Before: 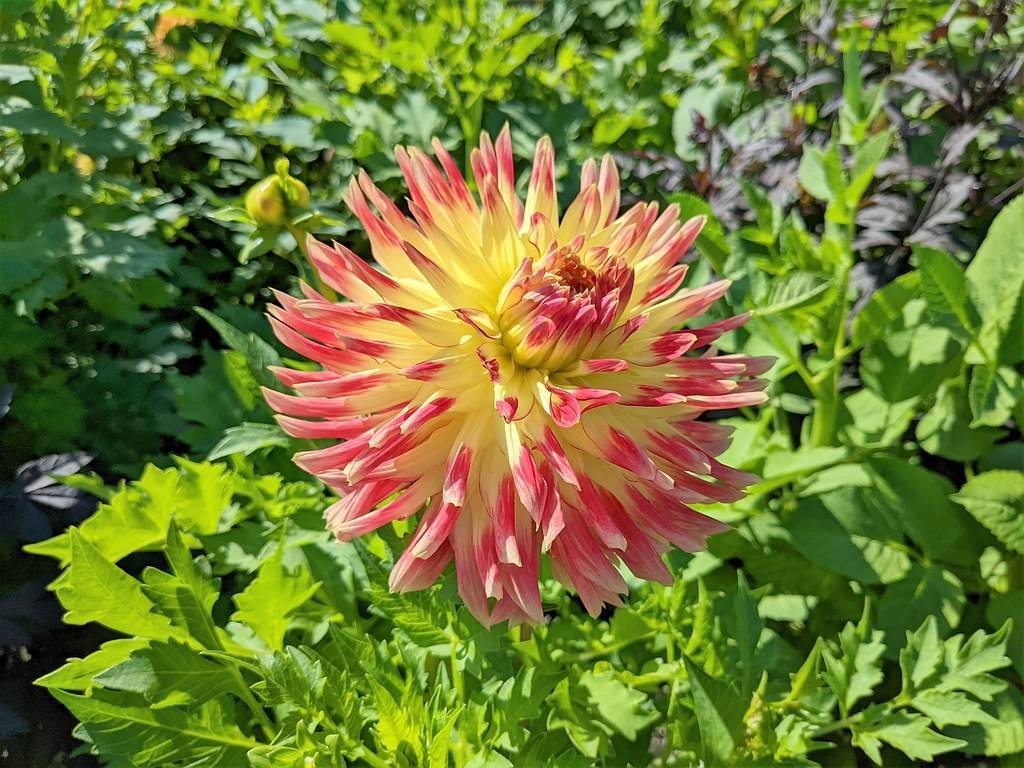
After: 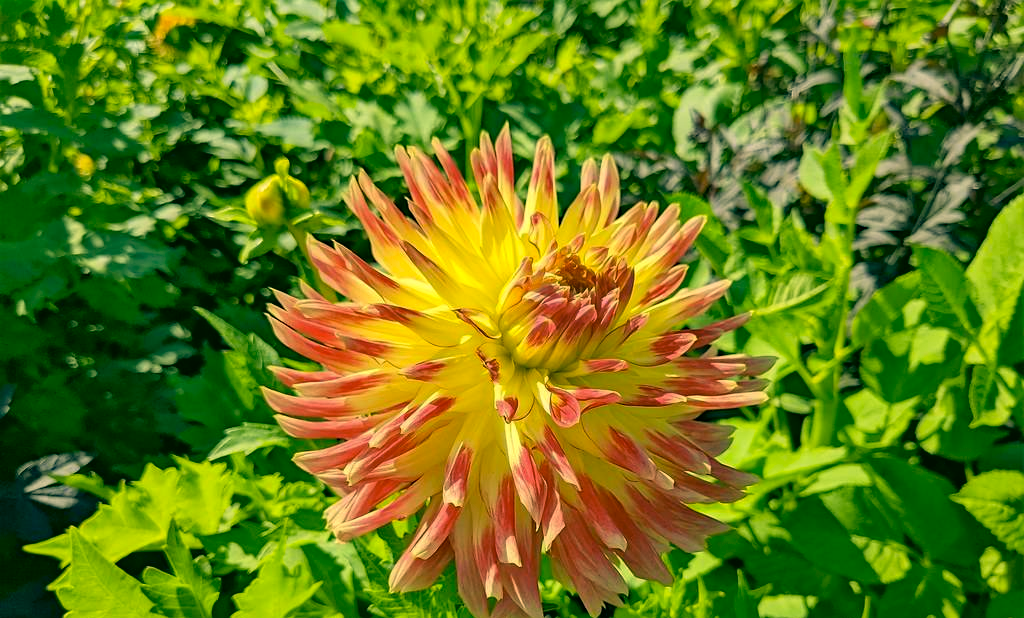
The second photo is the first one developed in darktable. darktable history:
color correction: highlights a* 5.63, highlights b* 33.04, shadows a* -25.66, shadows b* 3.94
haze removal: compatibility mode true, adaptive false
crop: bottom 19.53%
